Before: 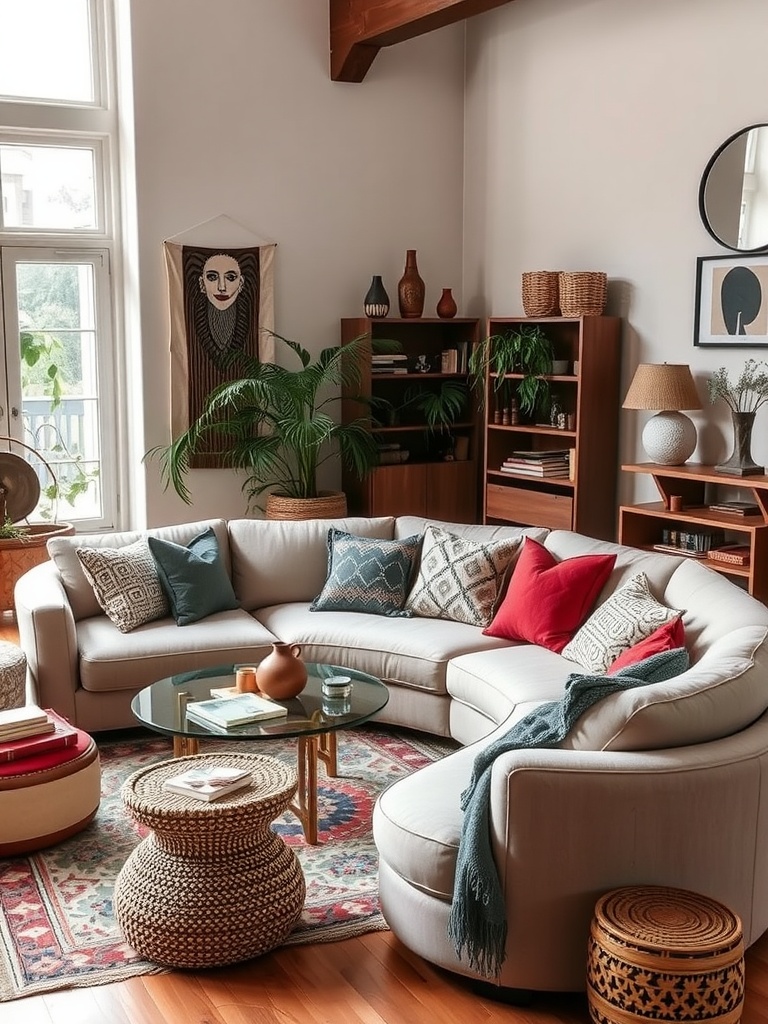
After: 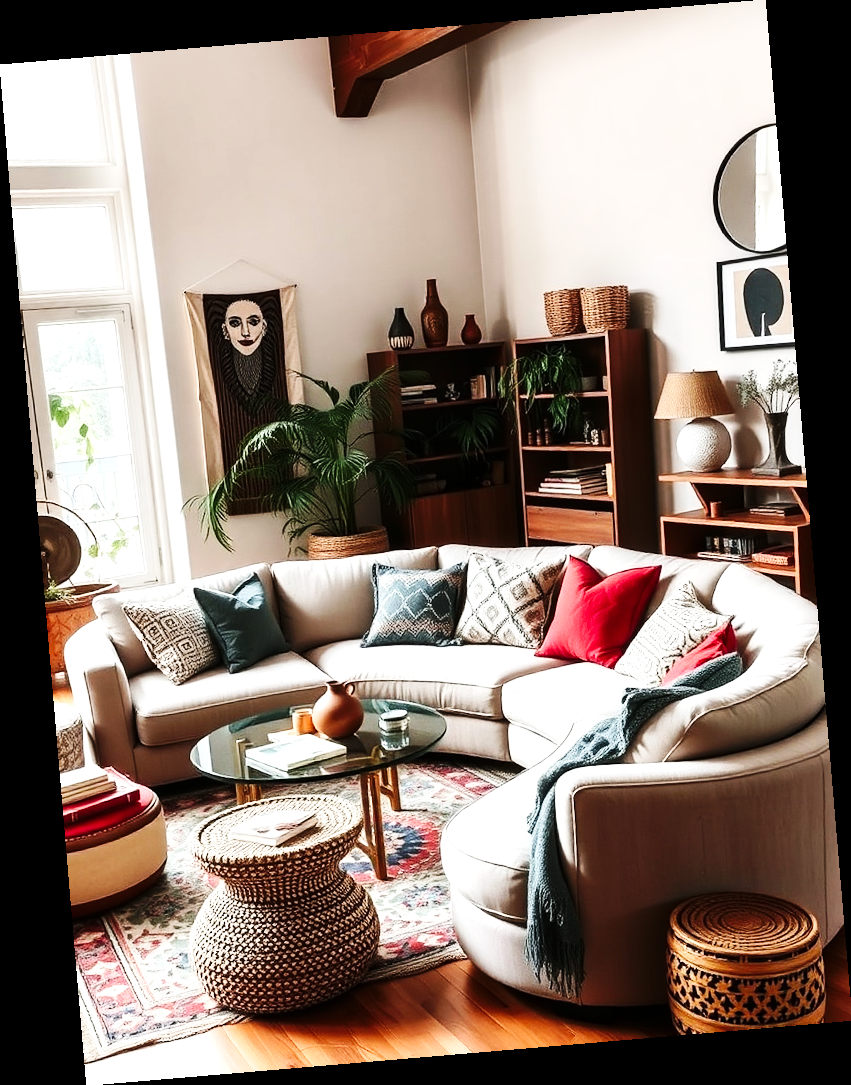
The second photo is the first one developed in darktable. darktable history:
contrast equalizer: y [[0.5 ×6], [0.5 ×6], [0.5, 0.5, 0.501, 0.545, 0.707, 0.863], [0 ×6], [0 ×6]]
rotate and perspective: rotation -4.86°, automatic cropping off
base curve: curves: ch0 [(0, 0) (0.032, 0.025) (0.121, 0.166) (0.206, 0.329) (0.605, 0.79) (1, 1)], preserve colors none
tone equalizer: -8 EV -0.75 EV, -7 EV -0.7 EV, -6 EV -0.6 EV, -5 EV -0.4 EV, -3 EV 0.4 EV, -2 EV 0.6 EV, -1 EV 0.7 EV, +0 EV 0.75 EV, edges refinement/feathering 500, mask exposure compensation -1.57 EV, preserve details no
